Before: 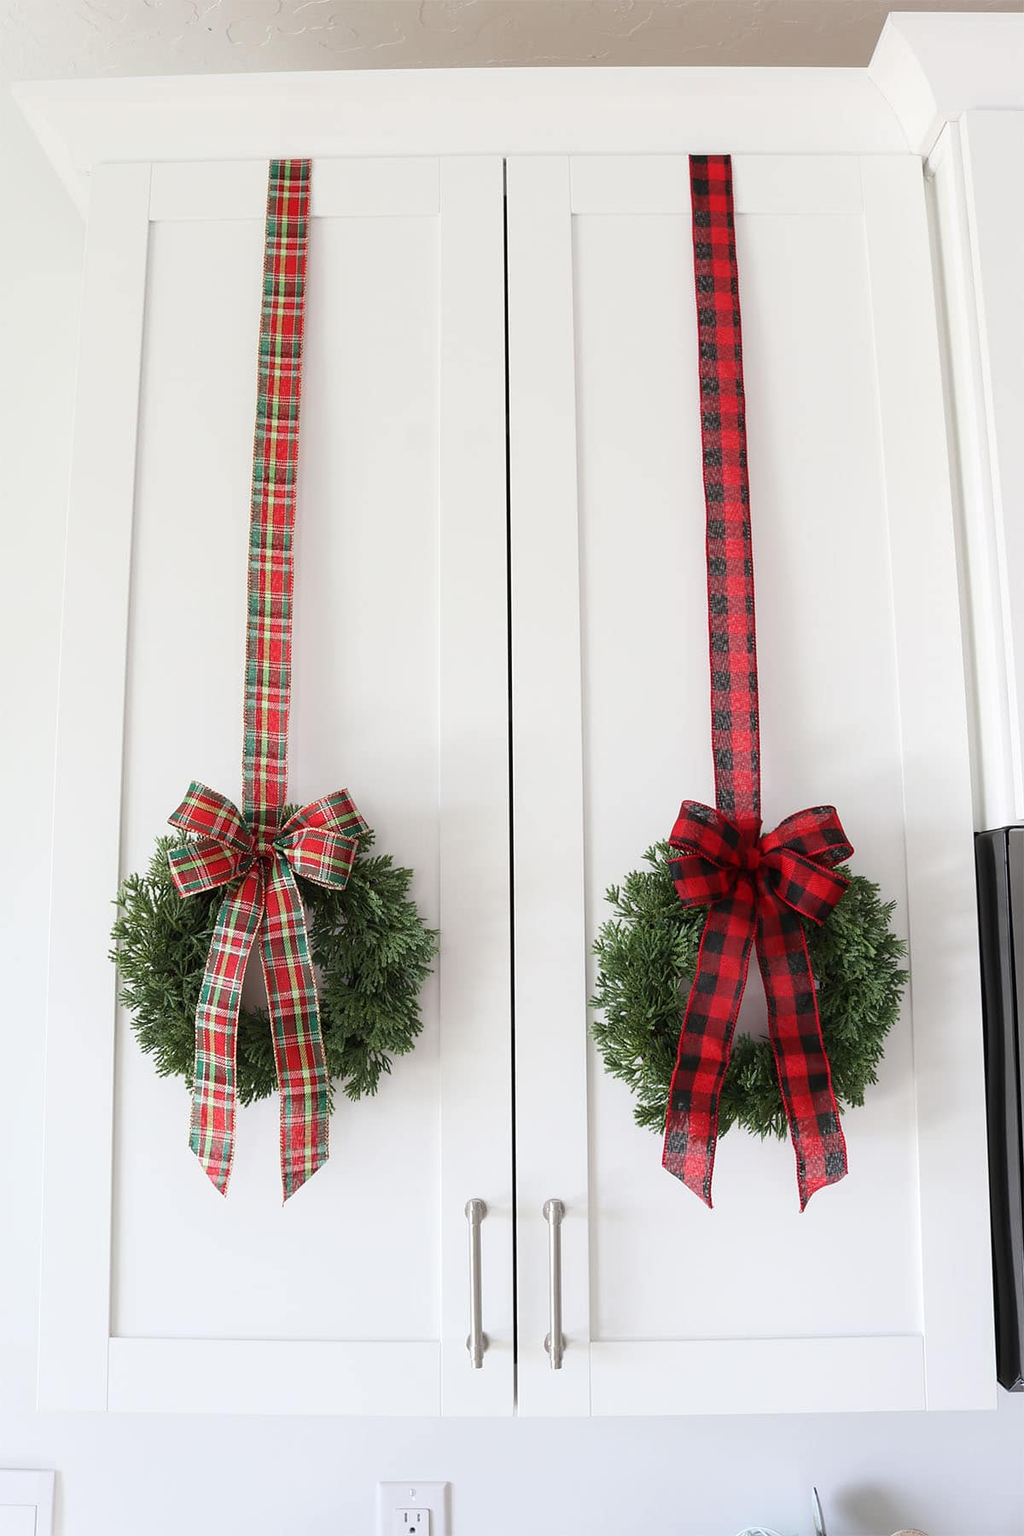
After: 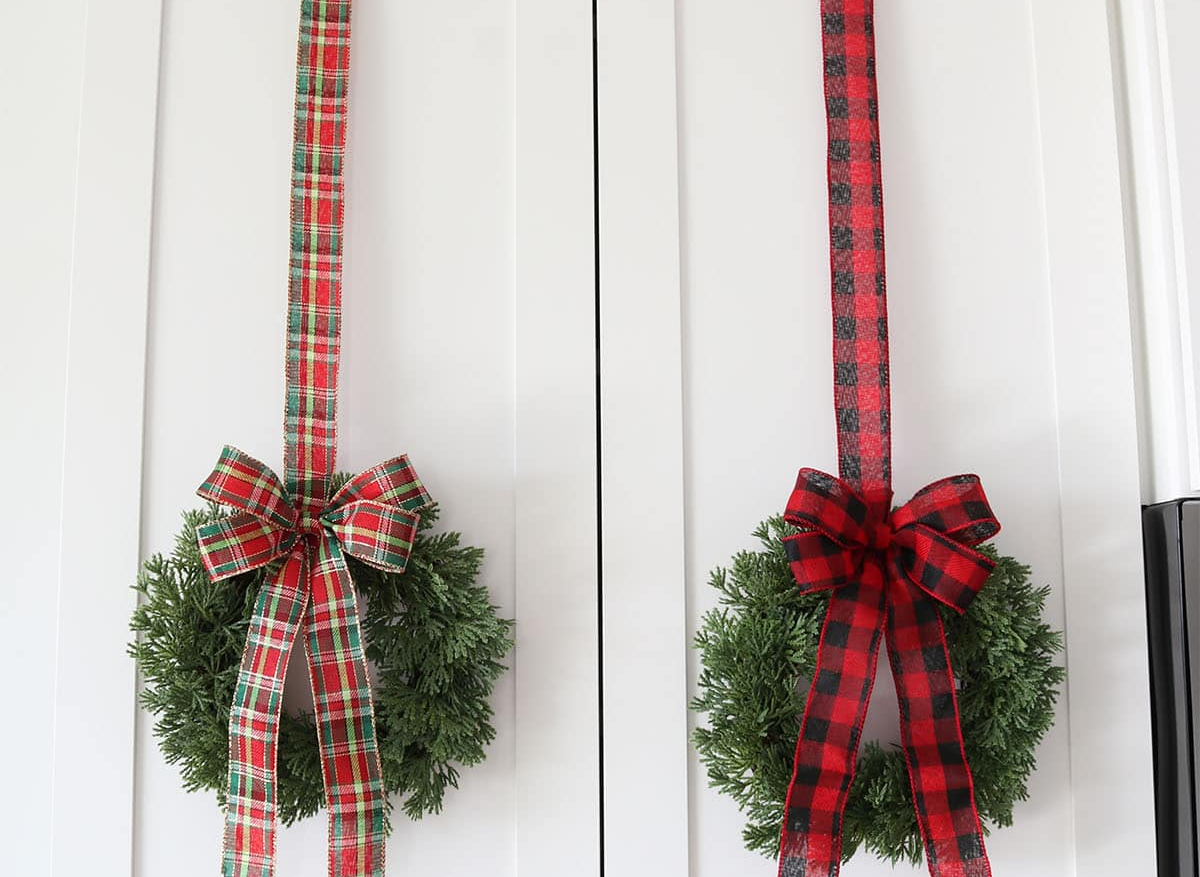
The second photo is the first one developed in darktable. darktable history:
crop and rotate: top 26.159%, bottom 25.077%
